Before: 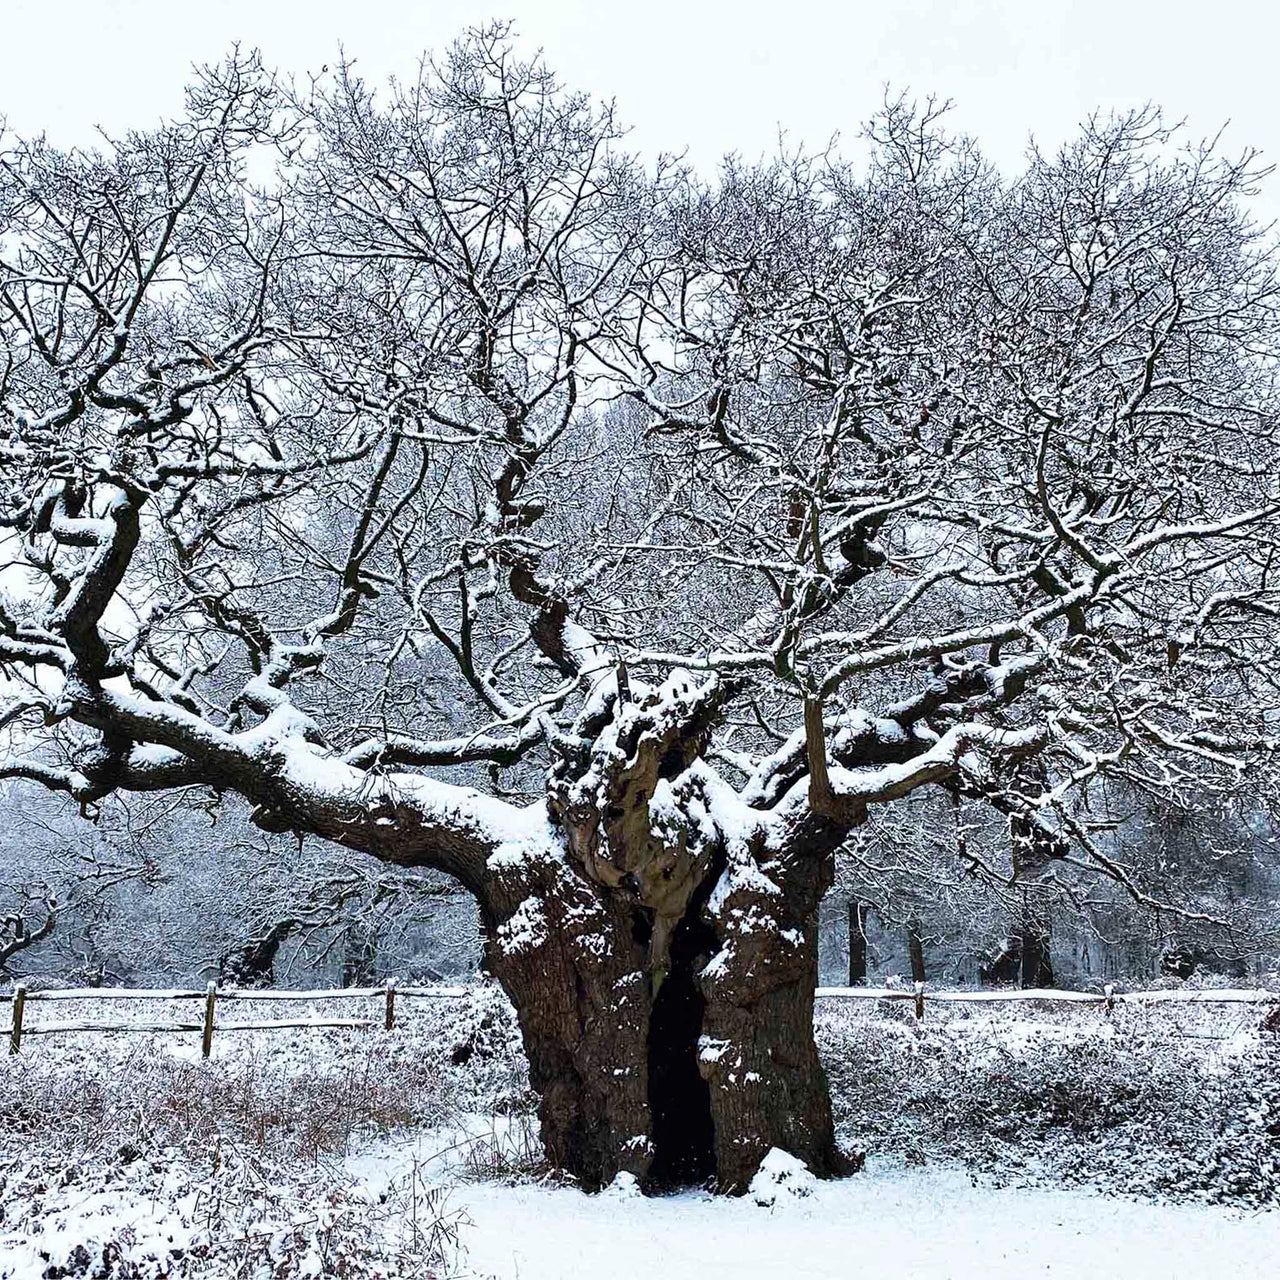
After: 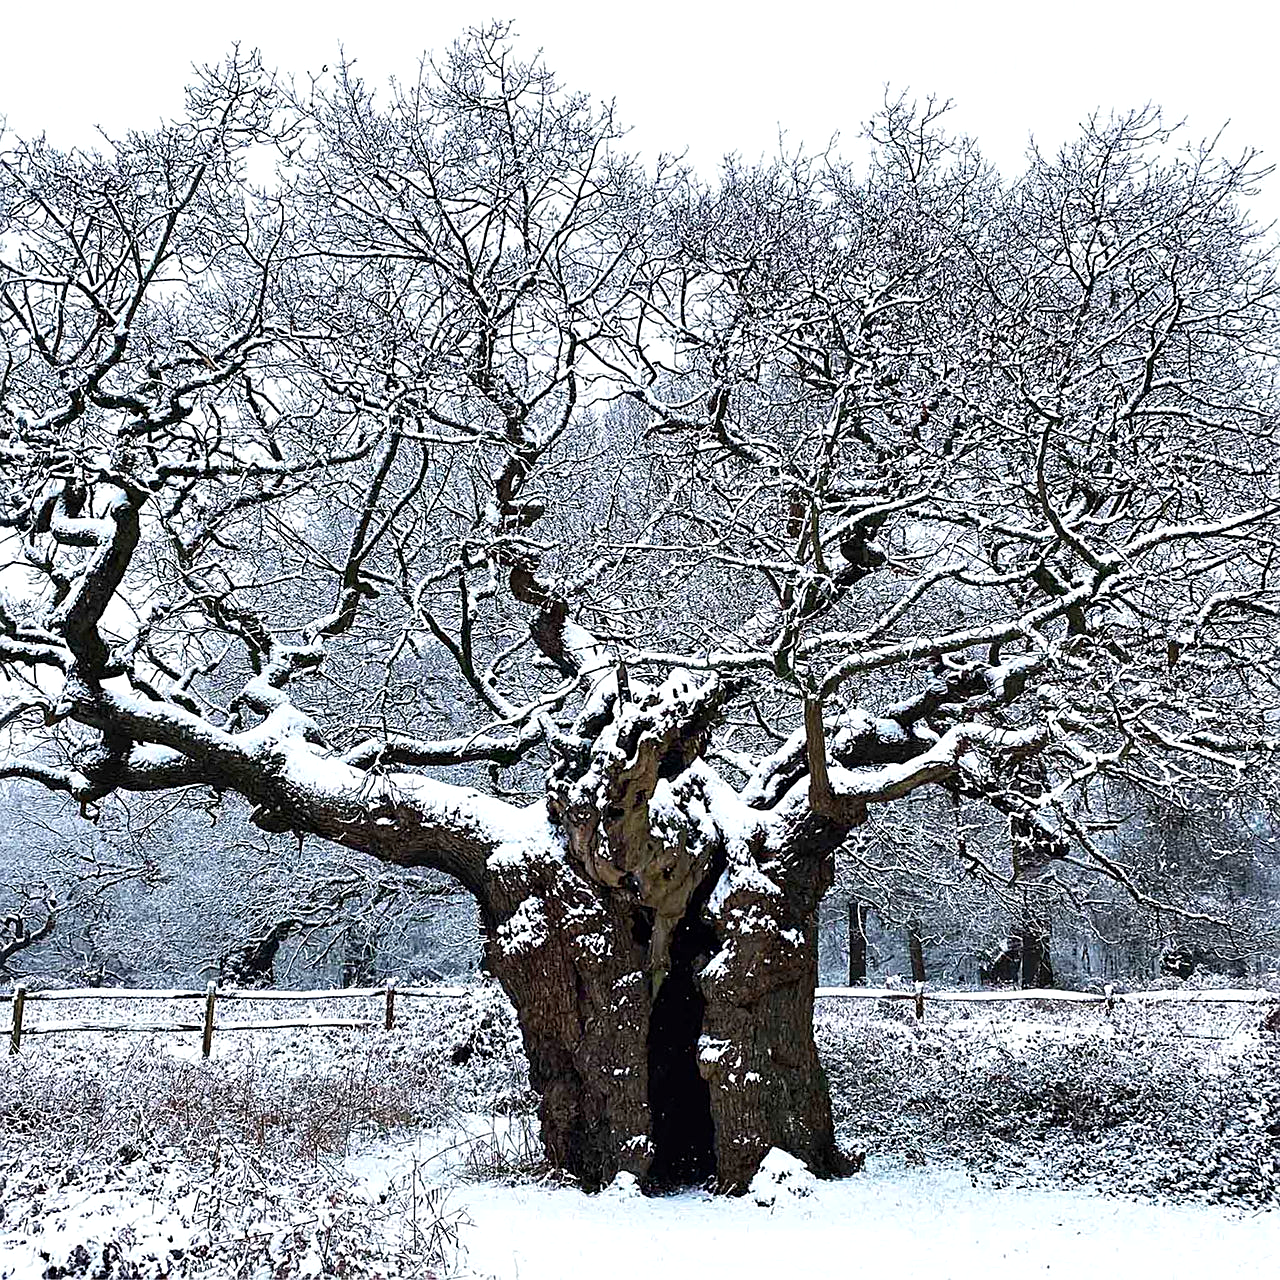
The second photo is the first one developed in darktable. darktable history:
sharpen: on, module defaults
exposure: exposure 0.203 EV, compensate highlight preservation false
